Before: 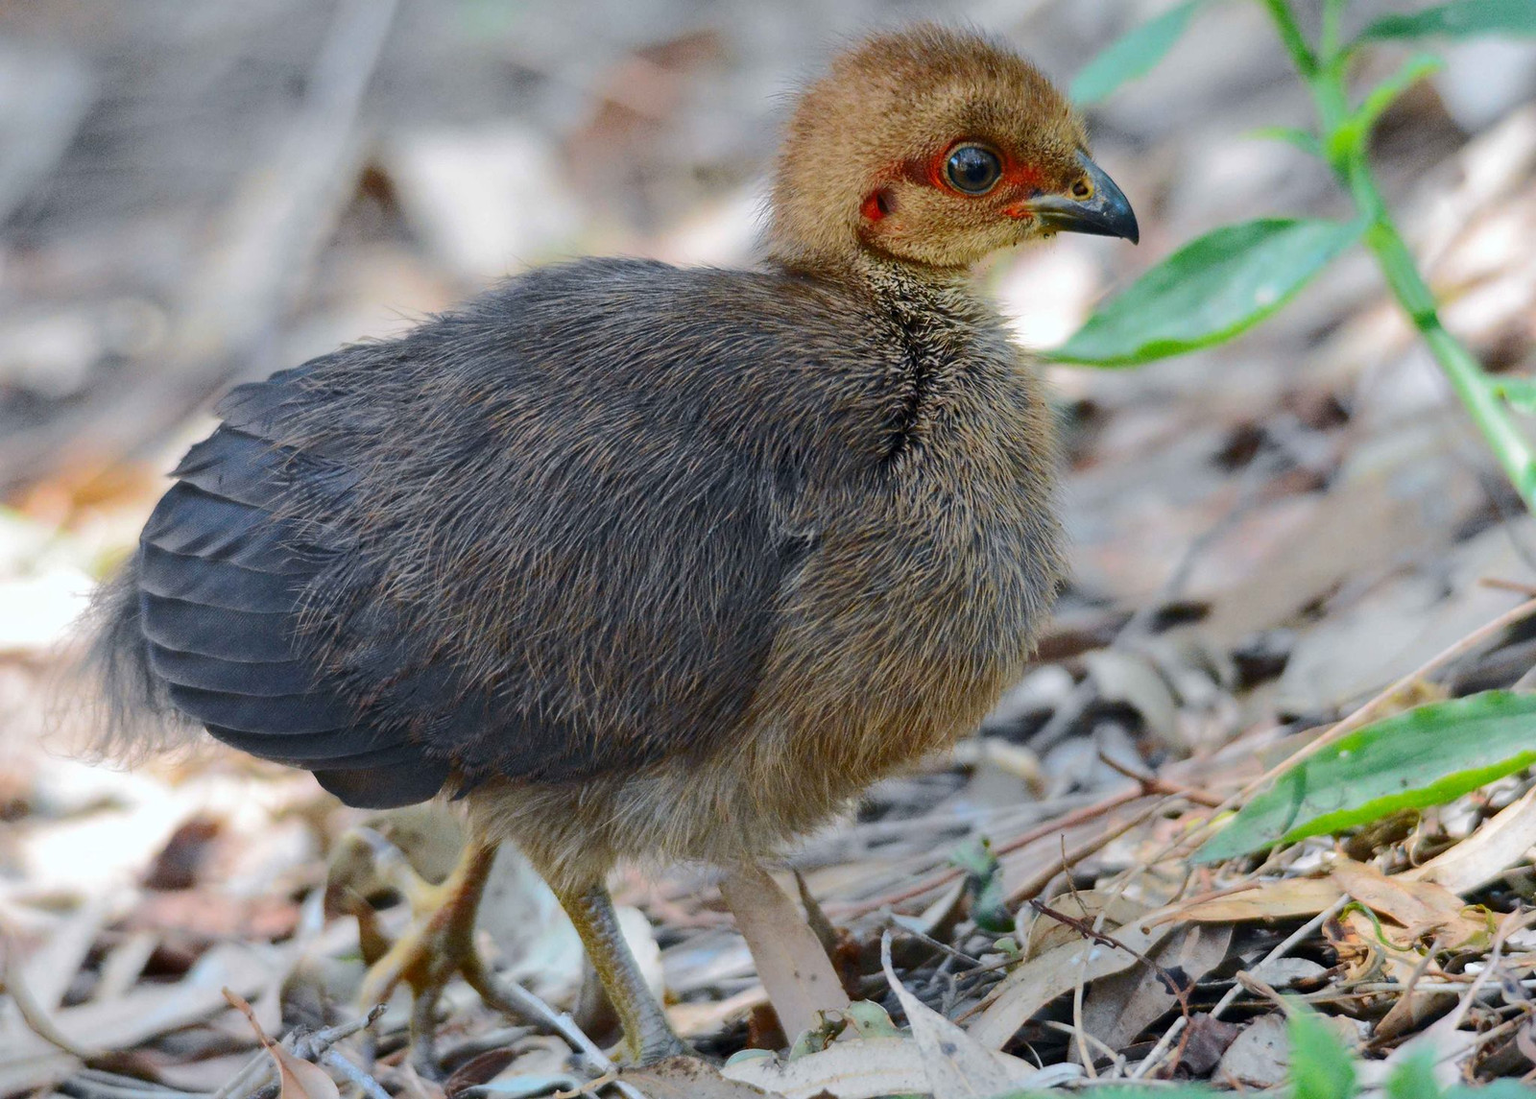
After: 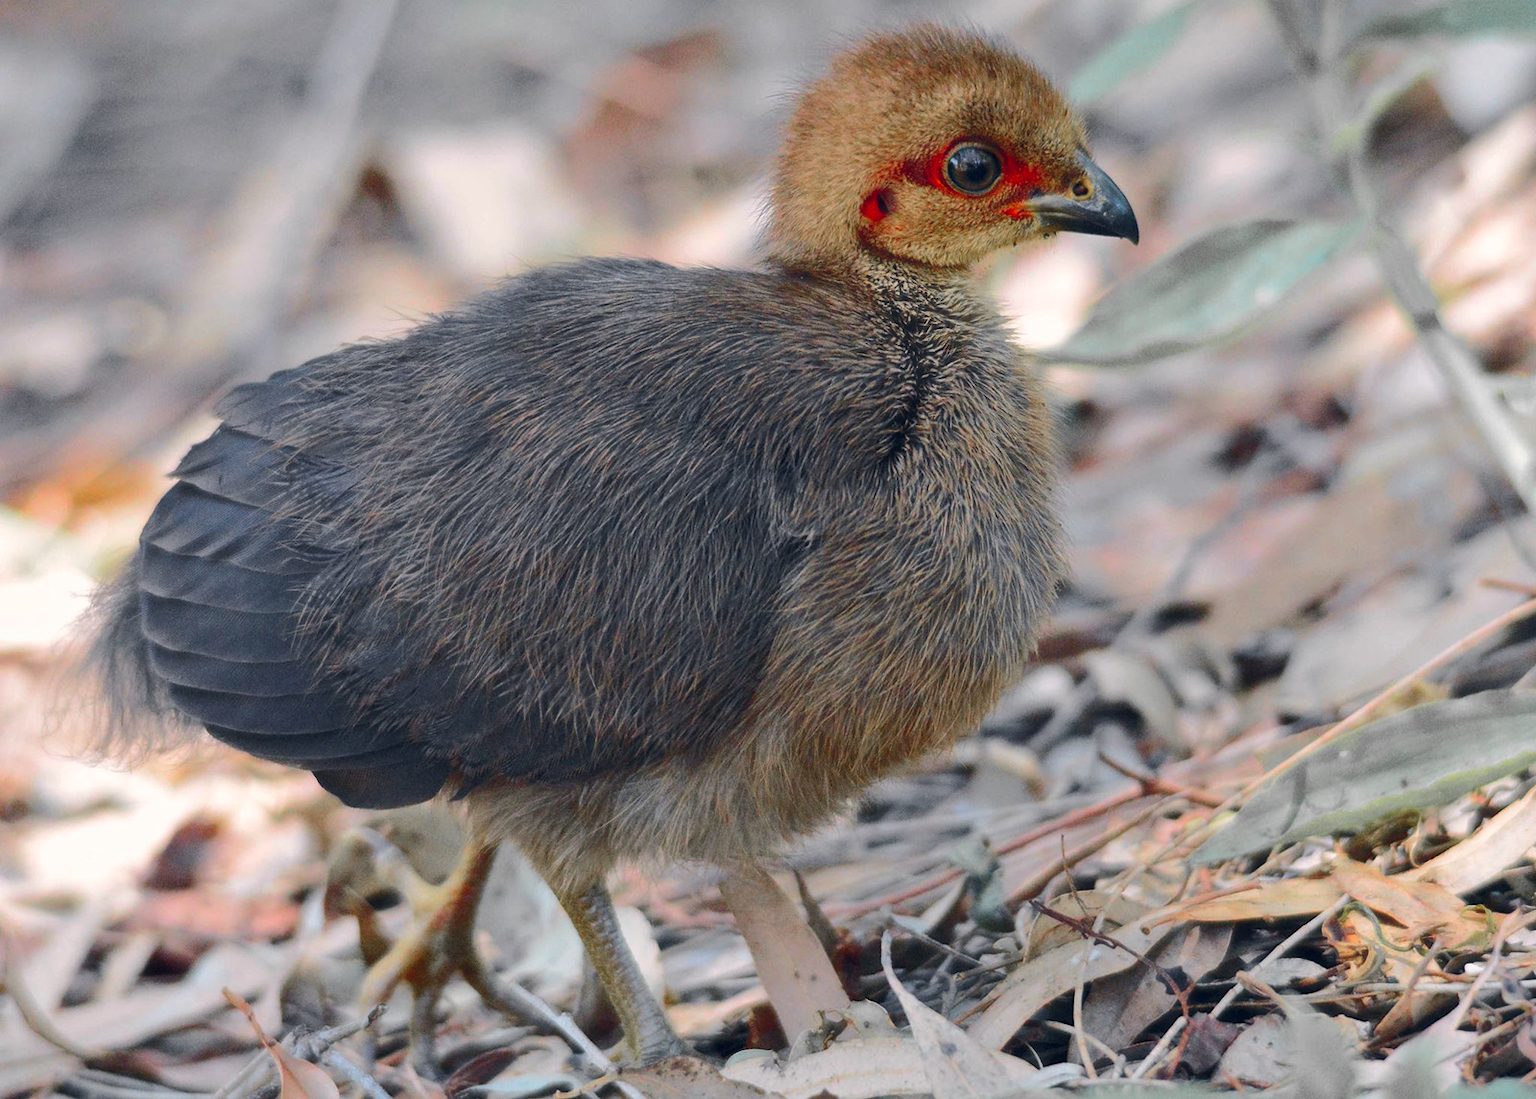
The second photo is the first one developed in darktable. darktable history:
color zones: curves: ch1 [(0, 0.679) (0.143, 0.647) (0.286, 0.261) (0.378, -0.011) (0.571, 0.396) (0.714, 0.399) (0.857, 0.406) (1, 0.679)]
color balance rgb: shadows lift › hue 87.51°, highlights gain › chroma 1.62%, highlights gain › hue 55.1°, global offset › chroma 0.1%, global offset › hue 253.66°, linear chroma grading › global chroma 0.5%
haze removal: strength -0.05
